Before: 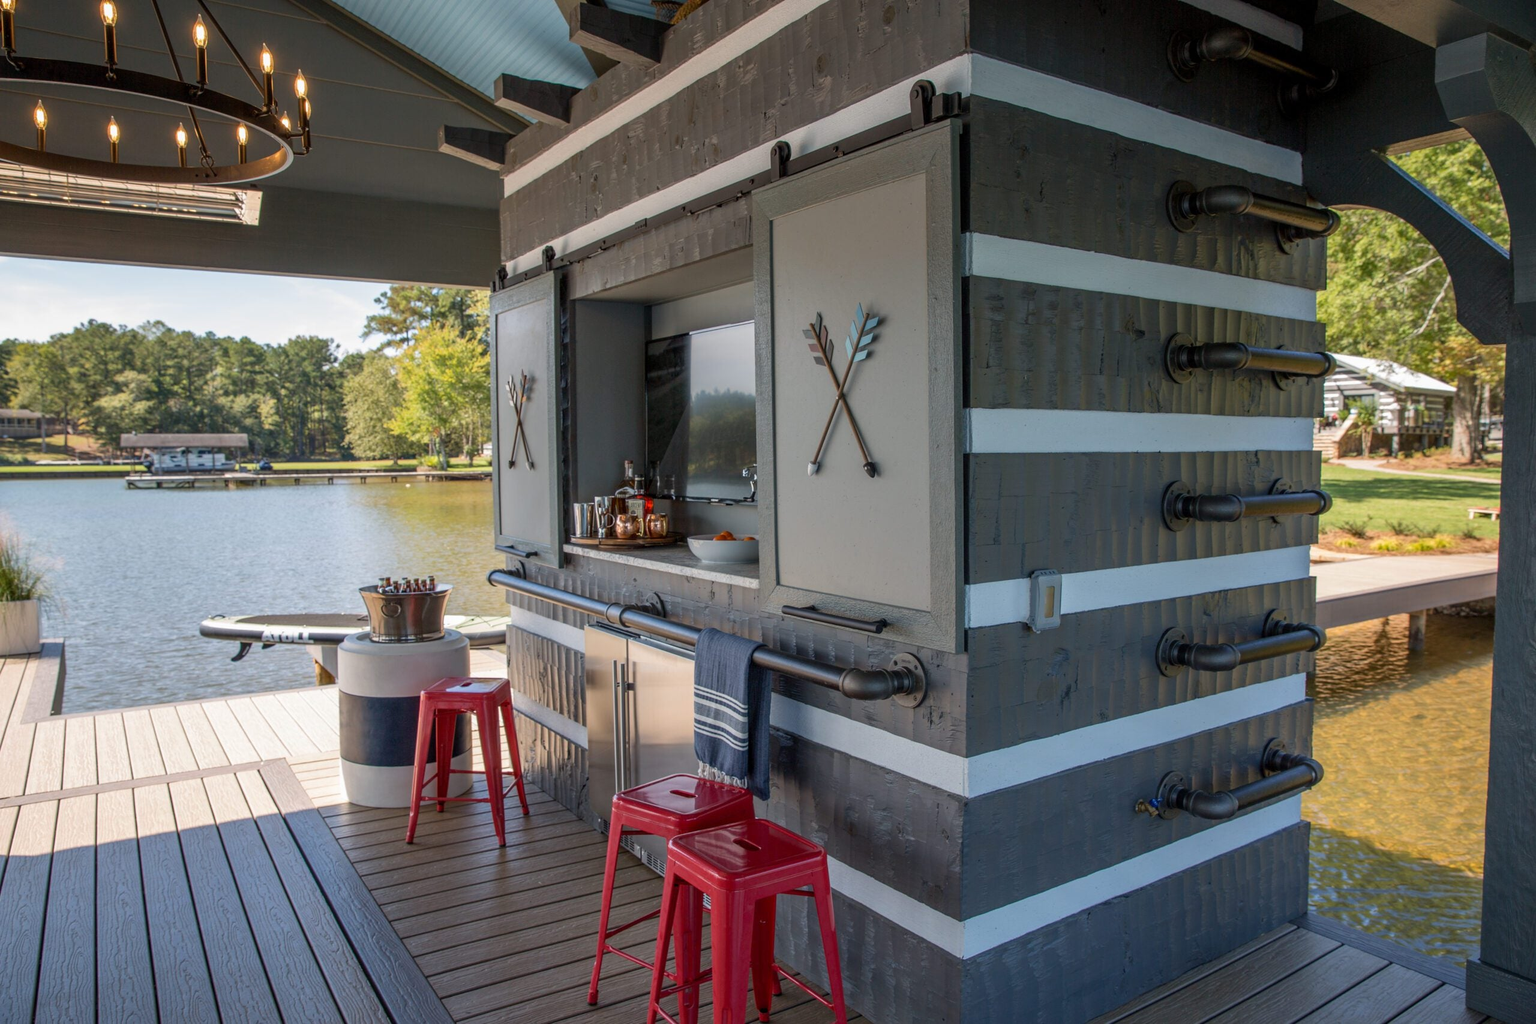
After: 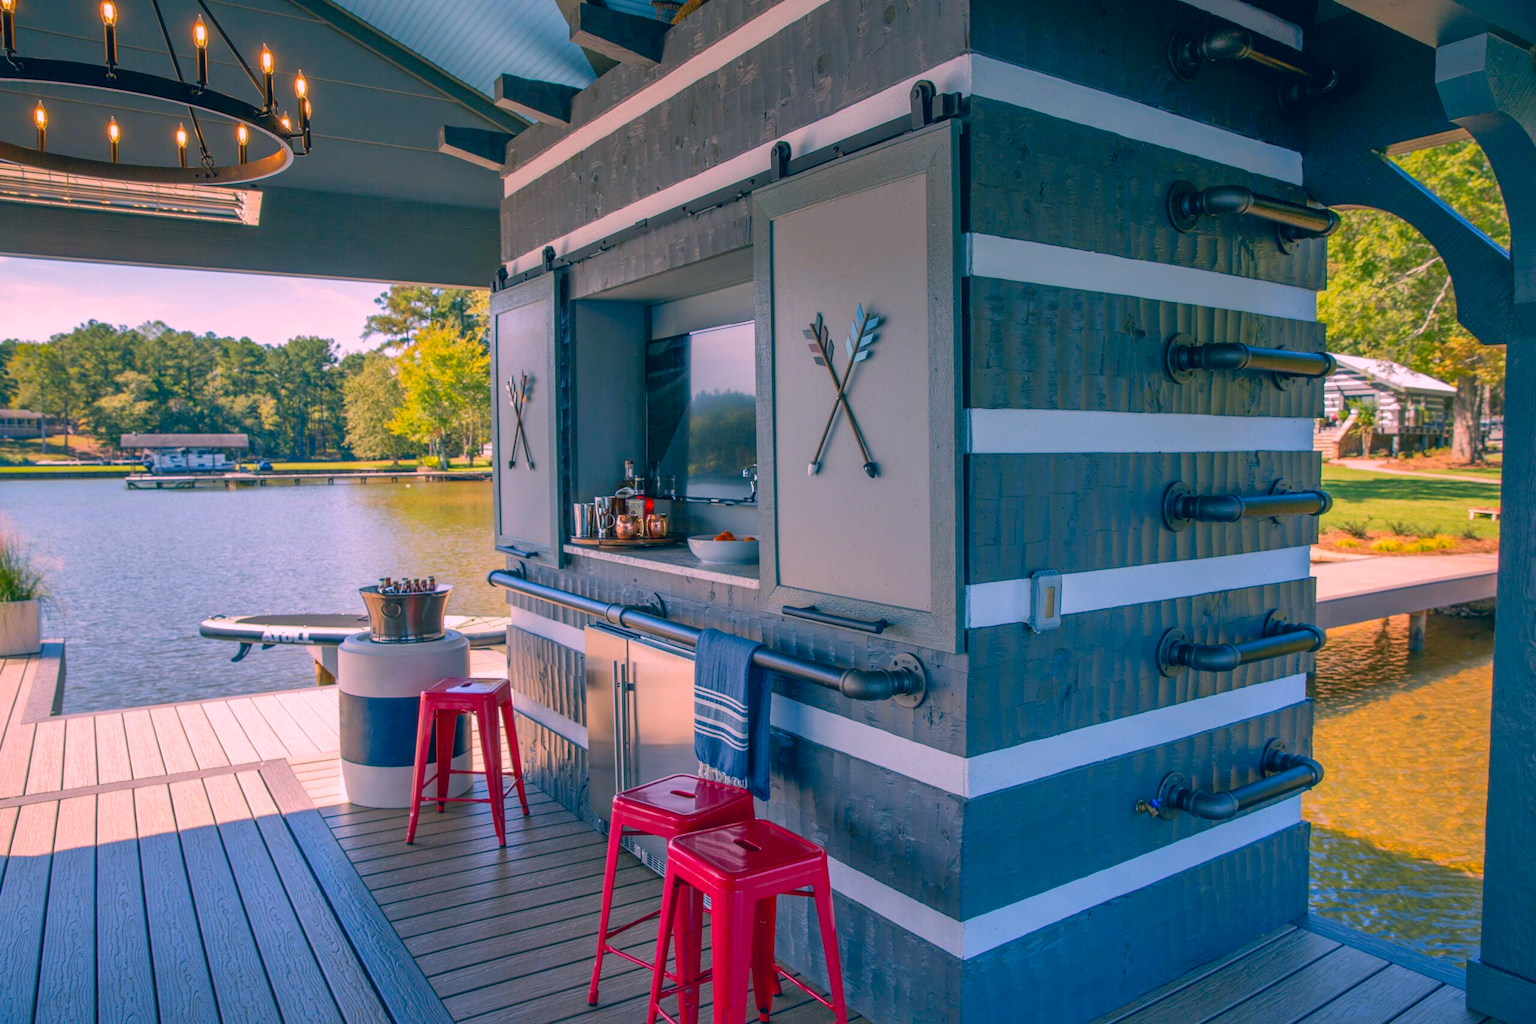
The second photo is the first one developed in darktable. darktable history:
shadows and highlights: on, module defaults
color correction: highlights a* 16.37, highlights b* 0.301, shadows a* -14.62, shadows b* -13.79, saturation 1.49
